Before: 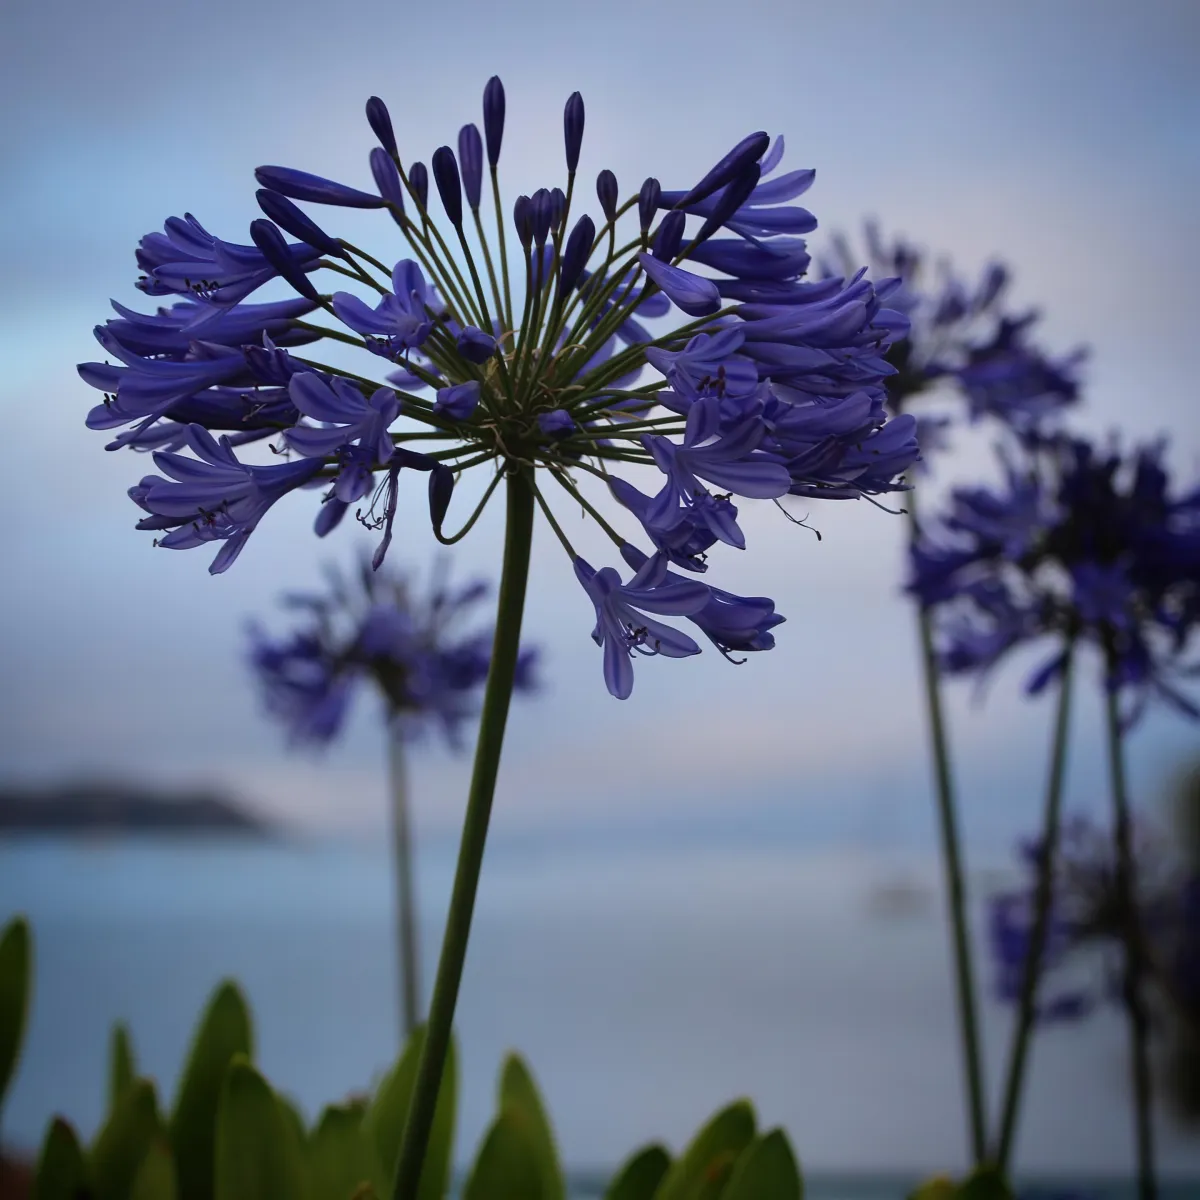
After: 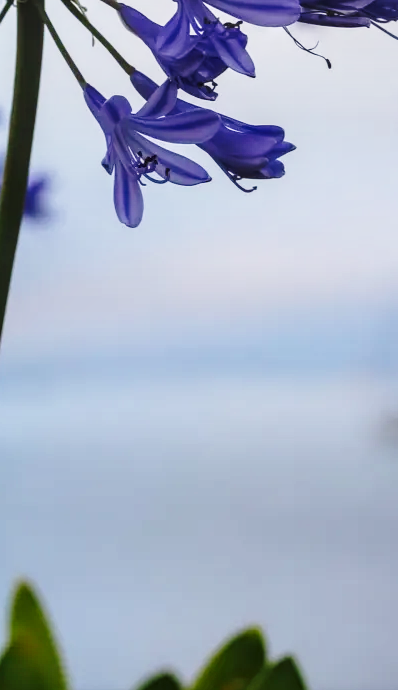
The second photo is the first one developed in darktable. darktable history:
crop: left 40.896%, top 39.374%, right 25.897%, bottom 3.066%
local contrast: on, module defaults
base curve: curves: ch0 [(0, 0) (0.028, 0.03) (0.121, 0.232) (0.46, 0.748) (0.859, 0.968) (1, 1)], preserve colors none
